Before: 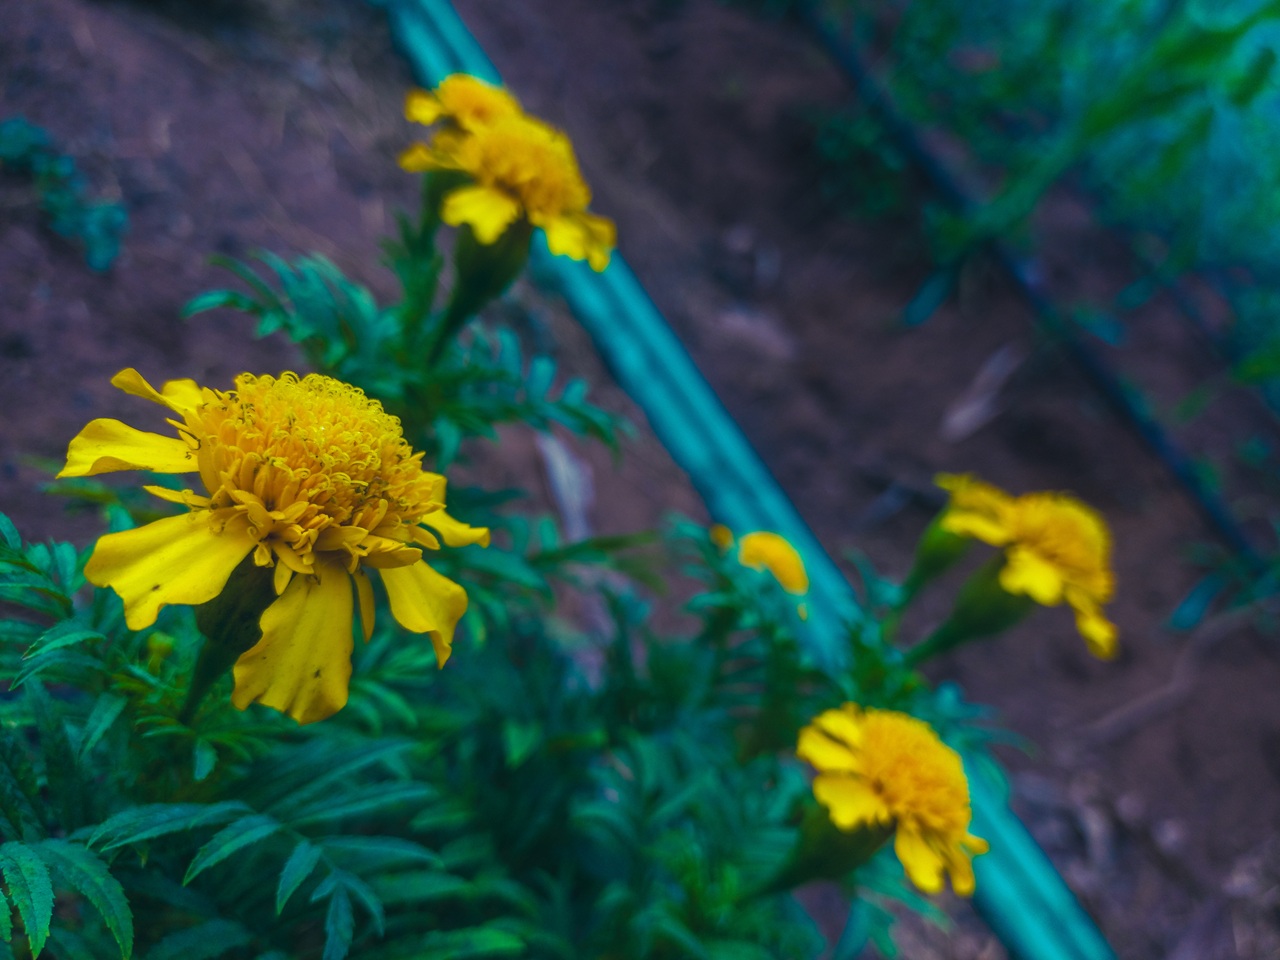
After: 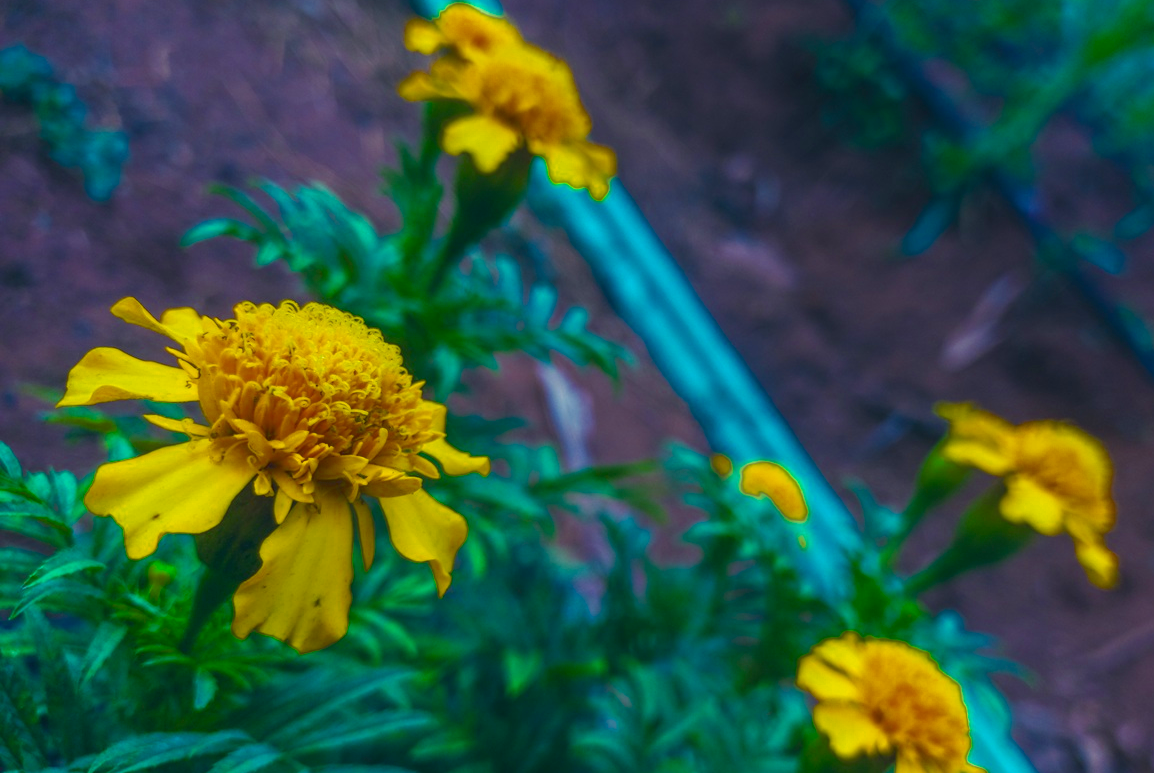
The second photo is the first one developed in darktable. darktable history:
crop: top 7.478%, right 9.794%, bottom 11.949%
color balance rgb: perceptual saturation grading › global saturation 29.398%, perceptual brilliance grading › highlights 10.062%, perceptual brilliance grading › mid-tones 5.135%, contrast -10.047%
color zones: curves: ch0 [(0.11, 0.396) (0.195, 0.36) (0.25, 0.5) (0.303, 0.412) (0.357, 0.544) (0.75, 0.5) (0.967, 0.328)]; ch1 [(0, 0.468) (0.112, 0.512) (0.202, 0.6) (0.25, 0.5) (0.307, 0.352) (0.357, 0.544) (0.75, 0.5) (0.963, 0.524)]
